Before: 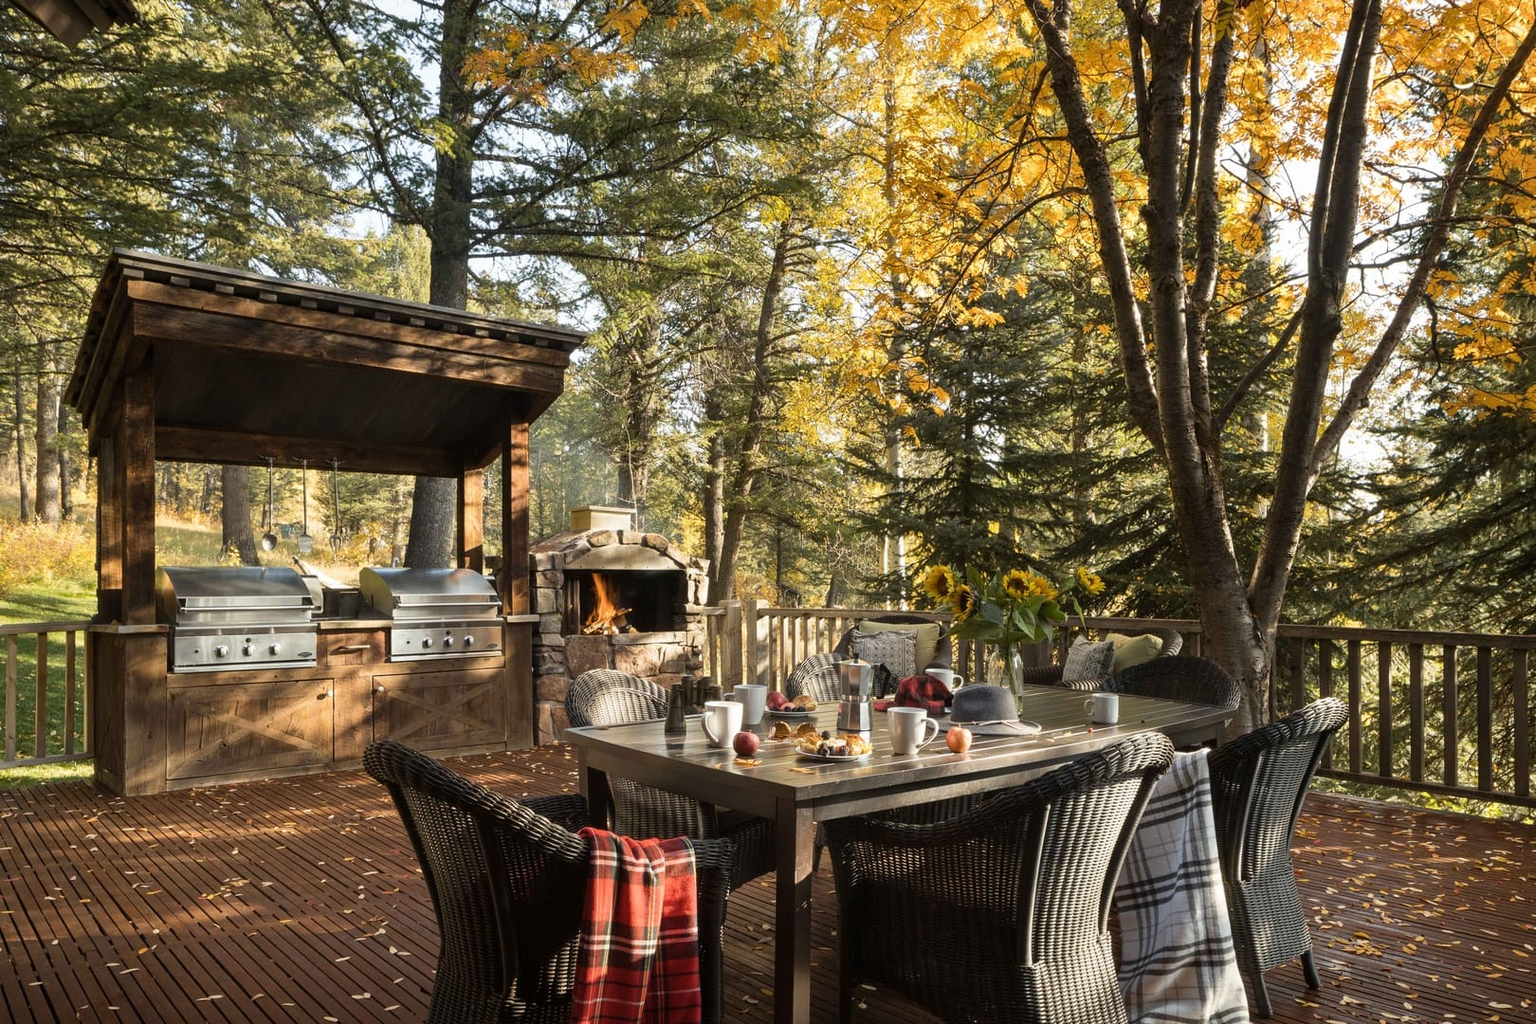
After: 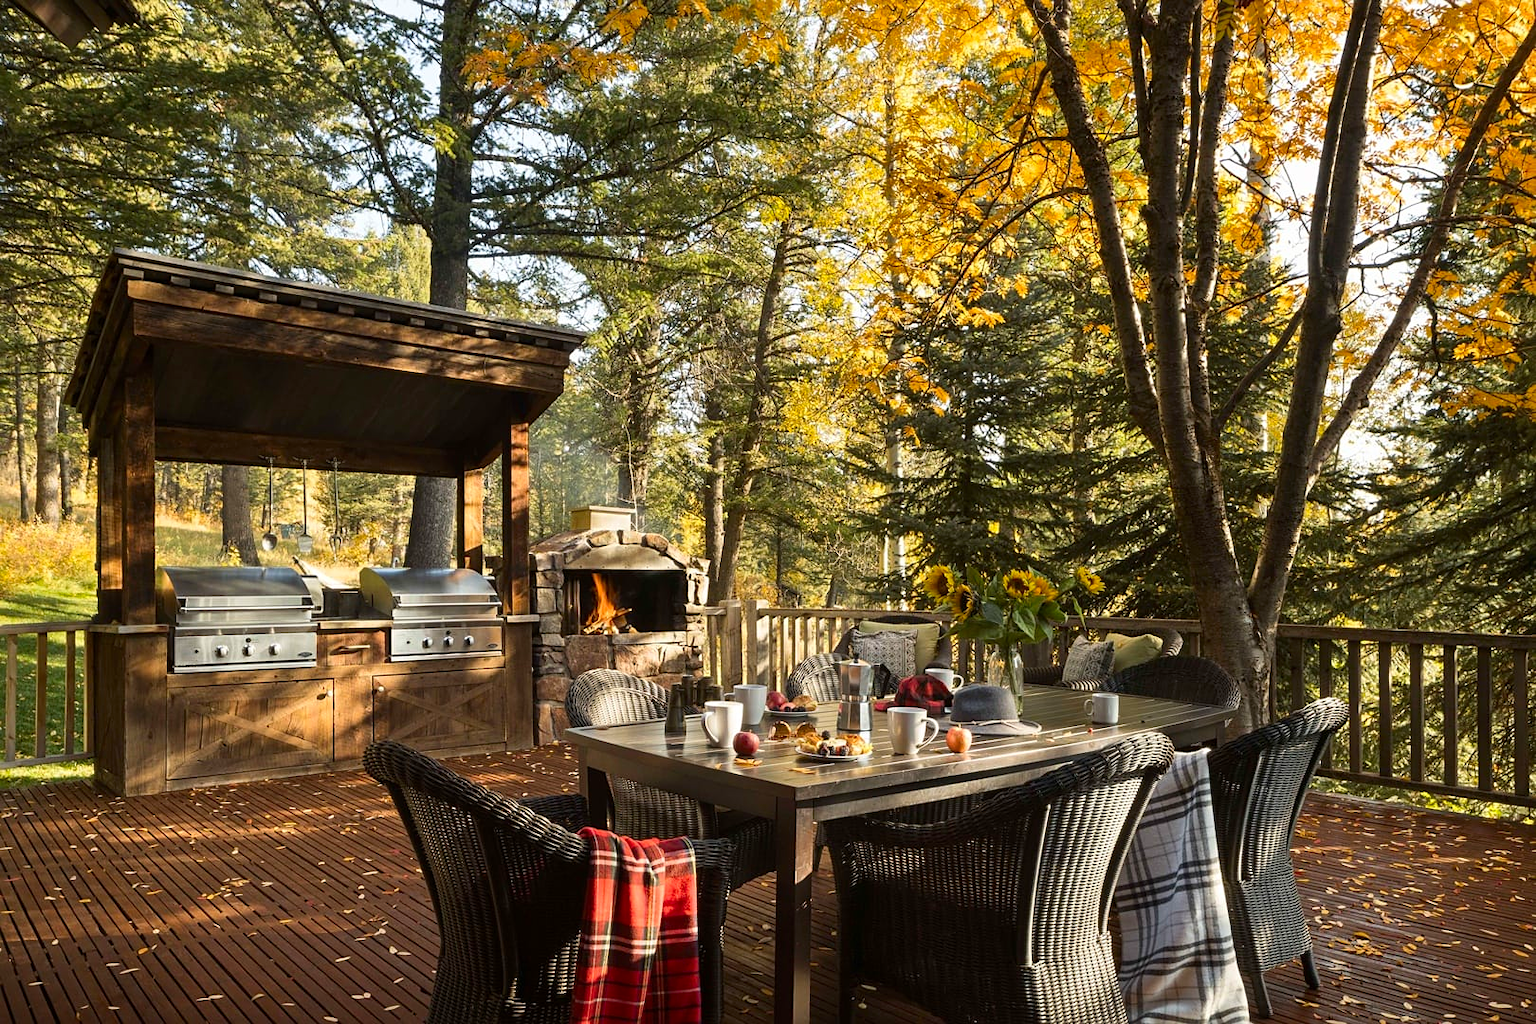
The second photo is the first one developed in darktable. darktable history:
contrast brightness saturation: contrast 0.091, saturation 0.27
sharpen: amount 0.212
